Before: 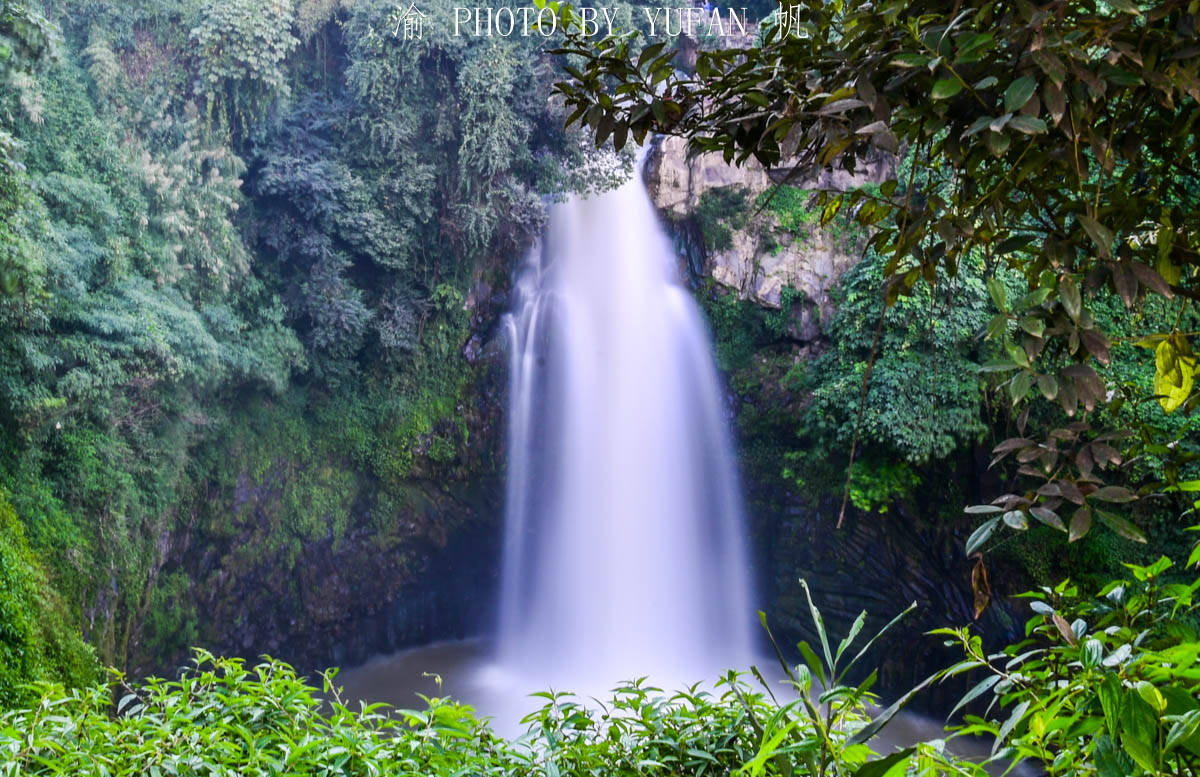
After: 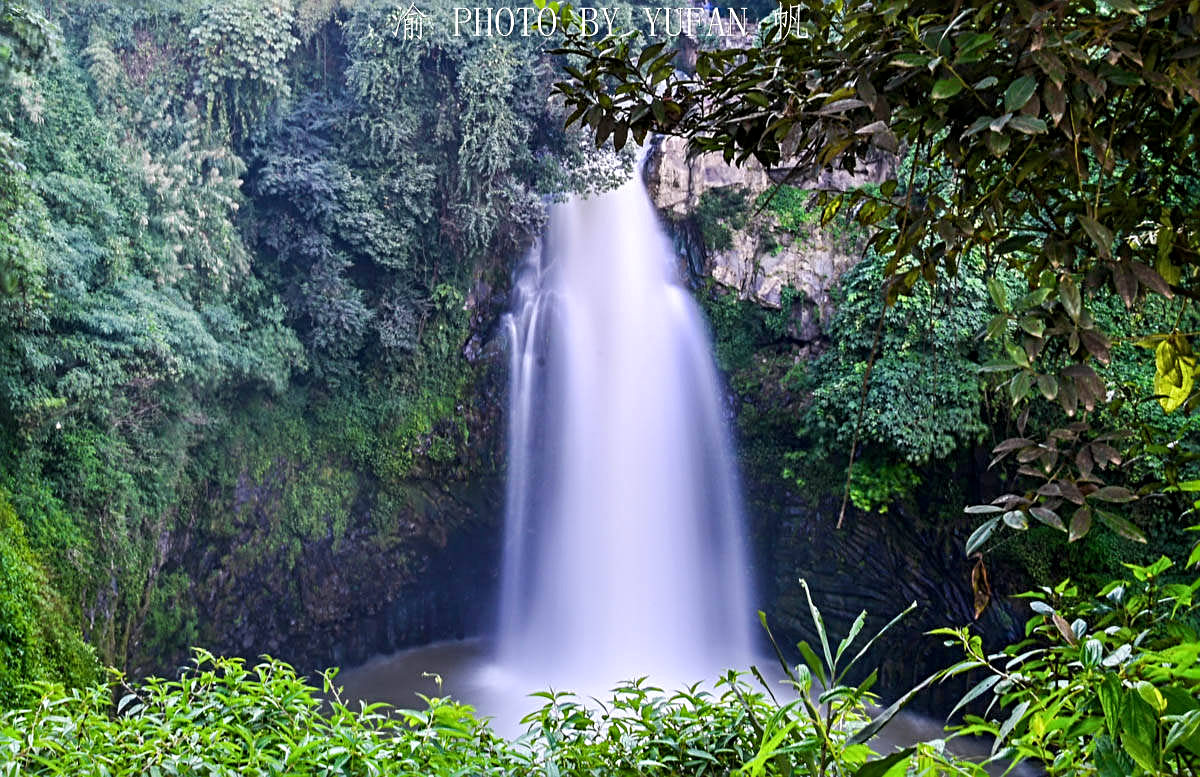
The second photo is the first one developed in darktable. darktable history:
local contrast: highlights 100%, shadows 102%, detail 119%, midtone range 0.2
sharpen: radius 3.091
